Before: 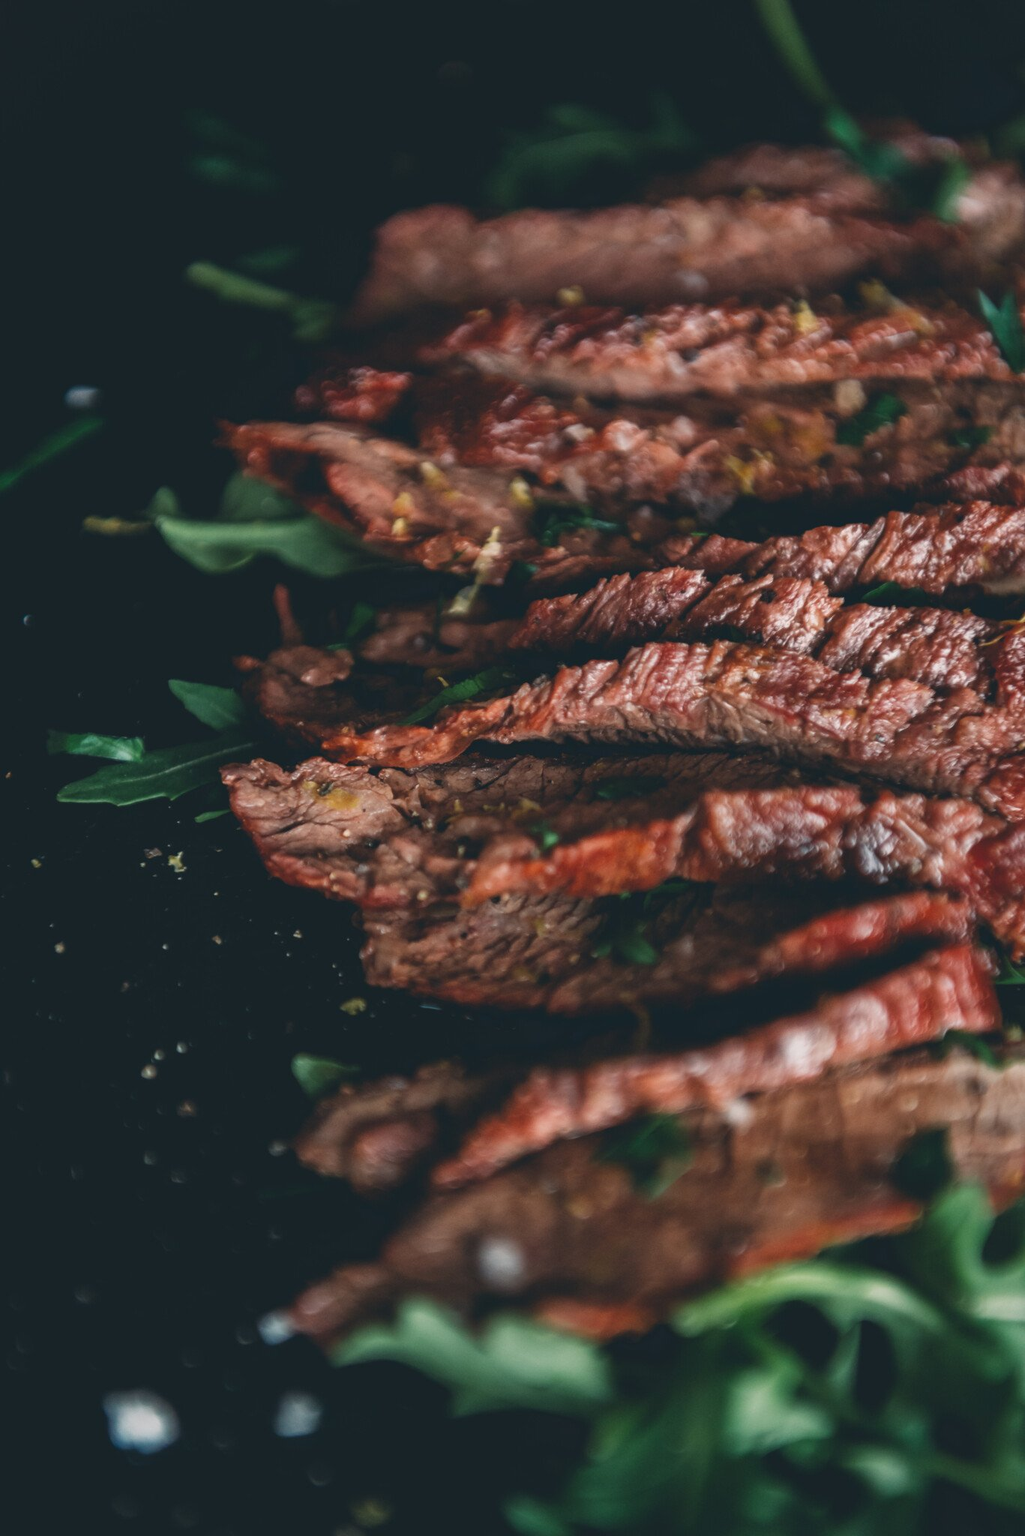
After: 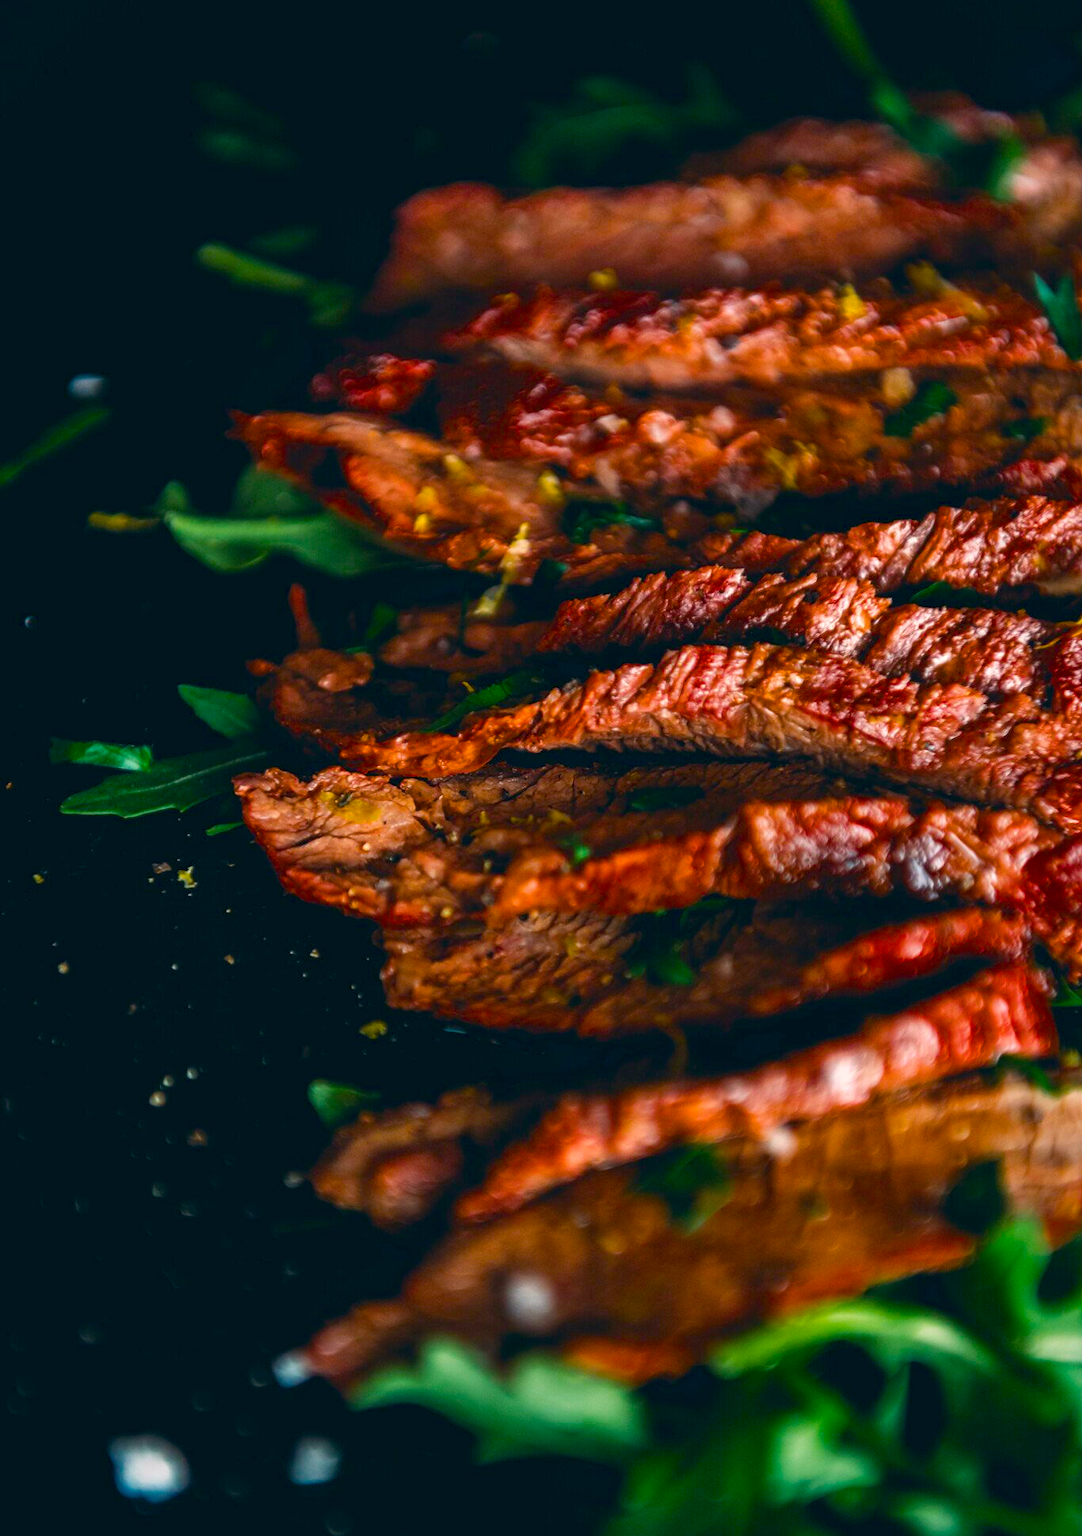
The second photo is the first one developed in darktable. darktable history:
crop and rotate: top 2.088%, bottom 3.195%
color balance rgb: shadows lift › chroma 0.962%, shadows lift › hue 112.94°, power › chroma 0.325%, power › hue 23.88°, global offset › luminance -0.983%, perceptual saturation grading › global saturation 65.959%, perceptual saturation grading › highlights 49.865%, perceptual saturation grading › shadows 29.409%, perceptual brilliance grading › highlights 10.046%, perceptual brilliance grading › mid-tones 5.73%, global vibrance 9.69%
